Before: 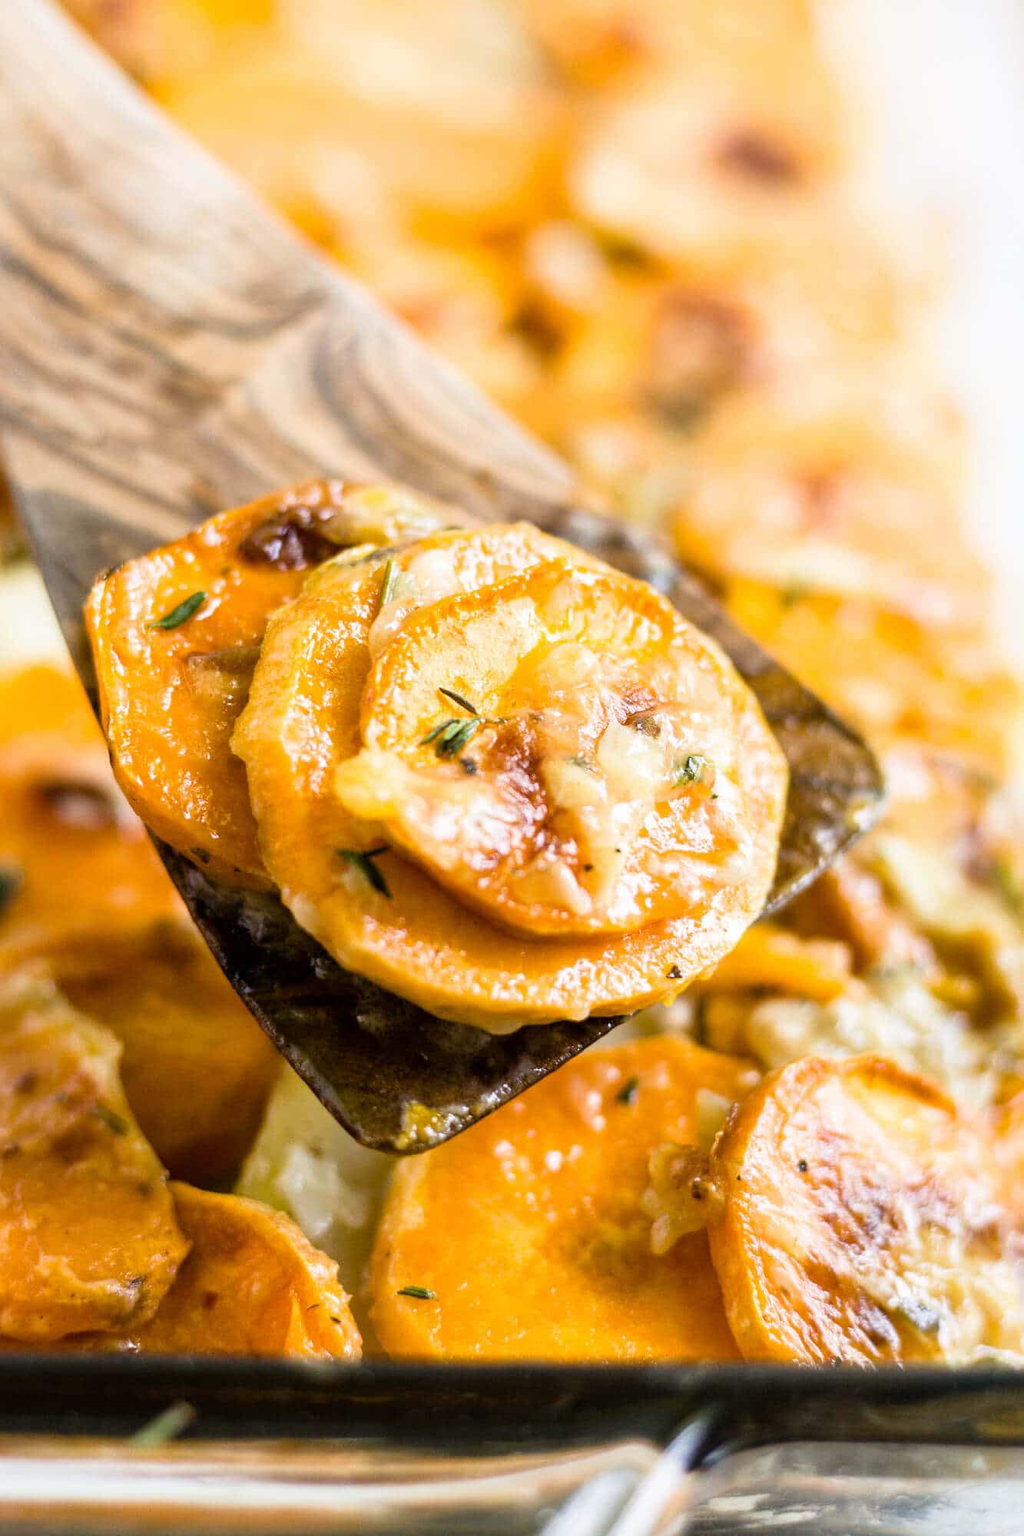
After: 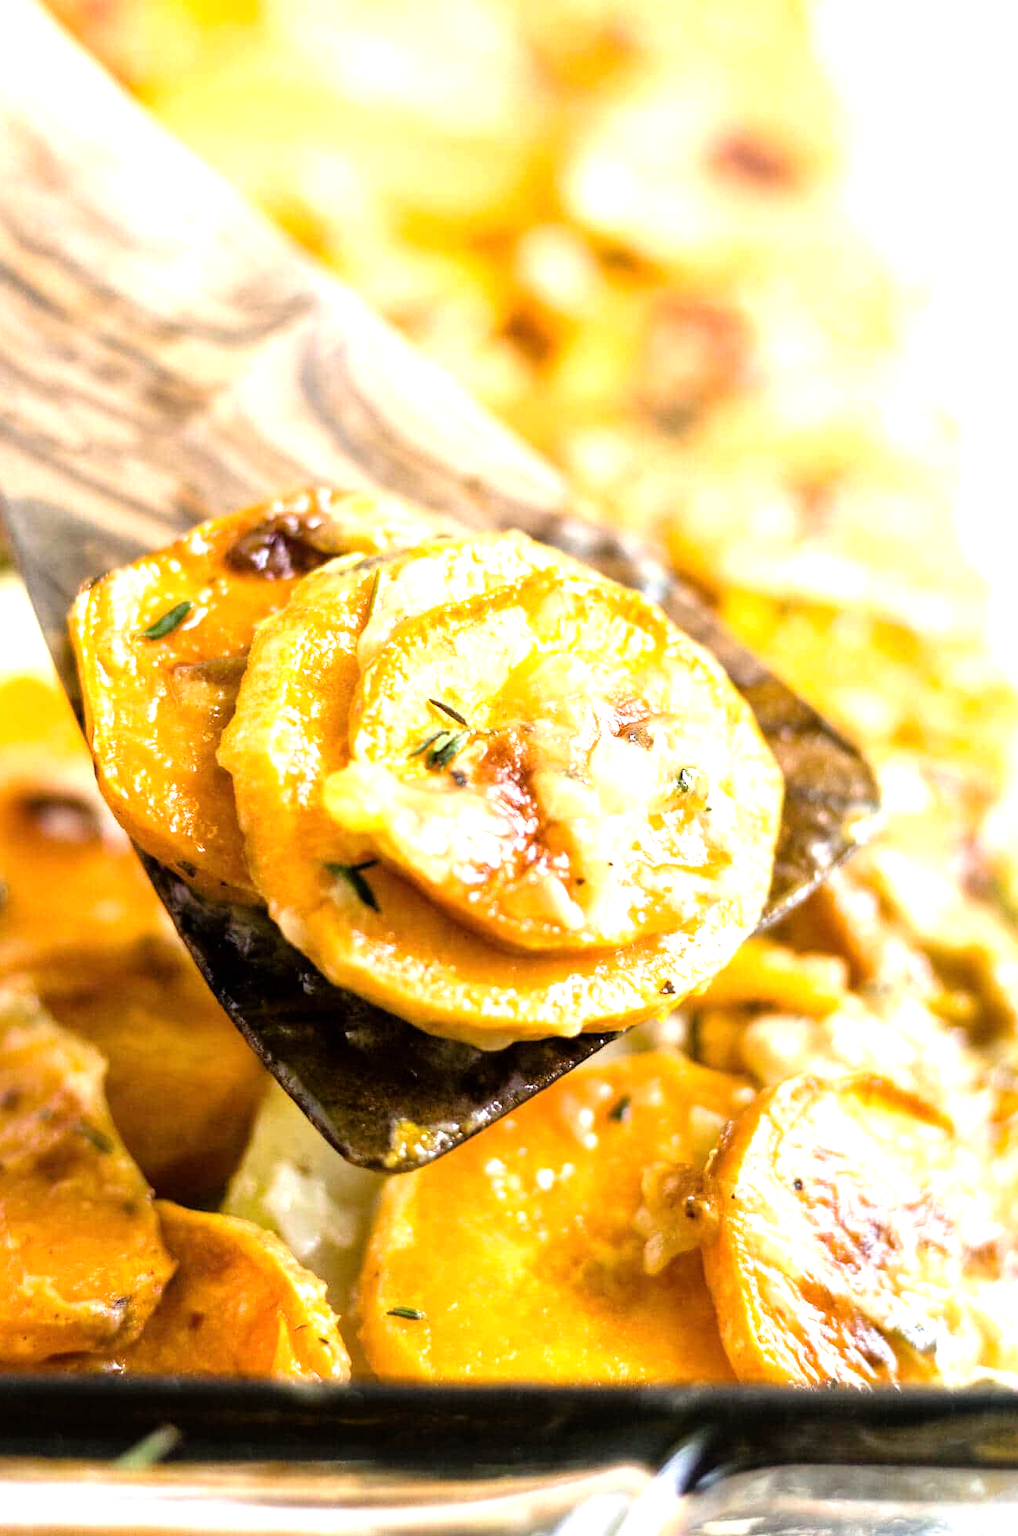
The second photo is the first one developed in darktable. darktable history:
crop: left 1.705%, right 0.268%, bottom 1.503%
tone equalizer: -8 EV -0.783 EV, -7 EV -0.707 EV, -6 EV -0.611 EV, -5 EV -0.392 EV, -3 EV 0.386 EV, -2 EV 0.6 EV, -1 EV 0.698 EV, +0 EV 0.731 EV
